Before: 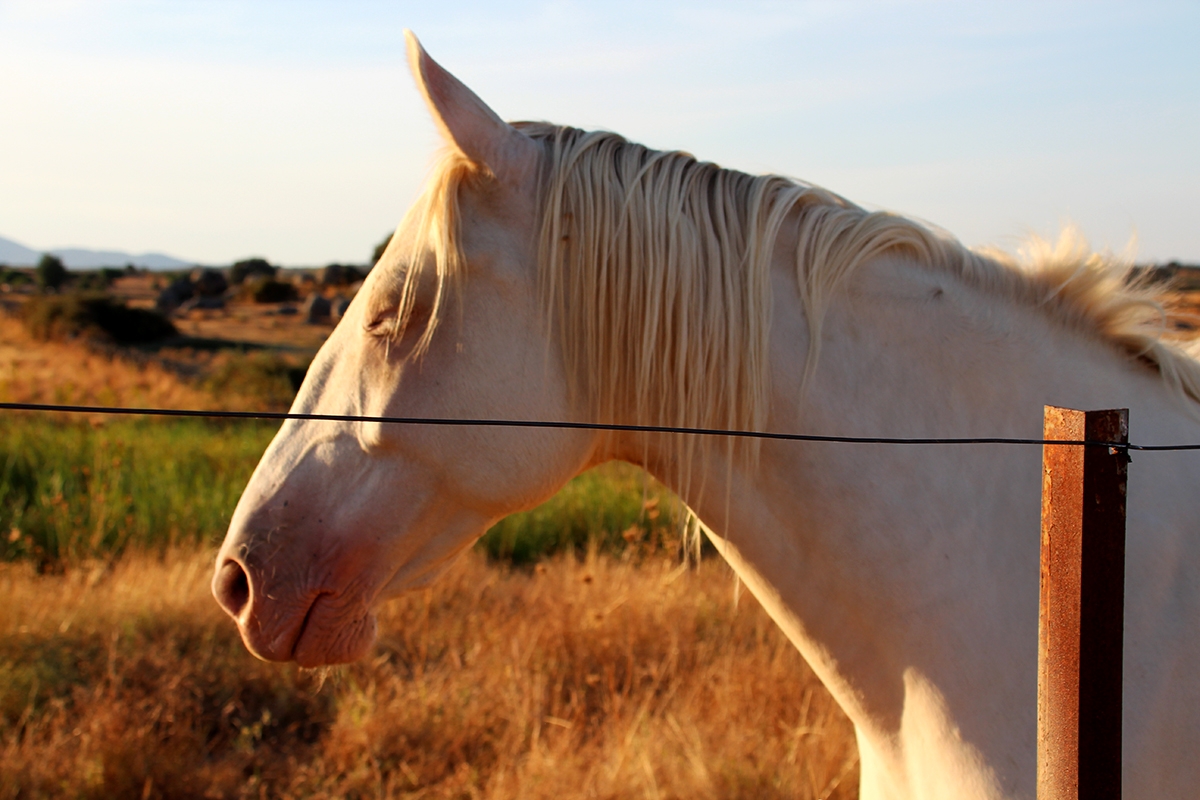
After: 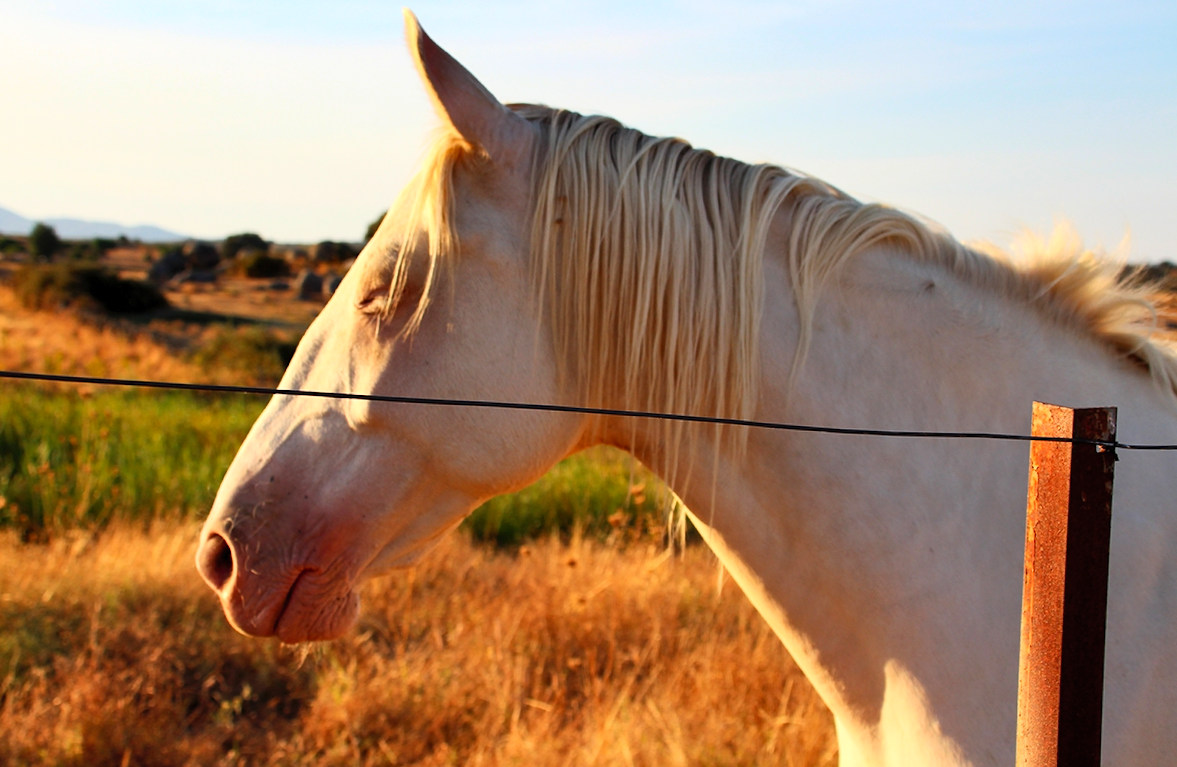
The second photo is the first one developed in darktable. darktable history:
shadows and highlights: low approximation 0.01, soften with gaussian
rotate and perspective: rotation 1.57°, crop left 0.018, crop right 0.982, crop top 0.039, crop bottom 0.961
contrast brightness saturation: contrast 0.2, brightness 0.16, saturation 0.22
